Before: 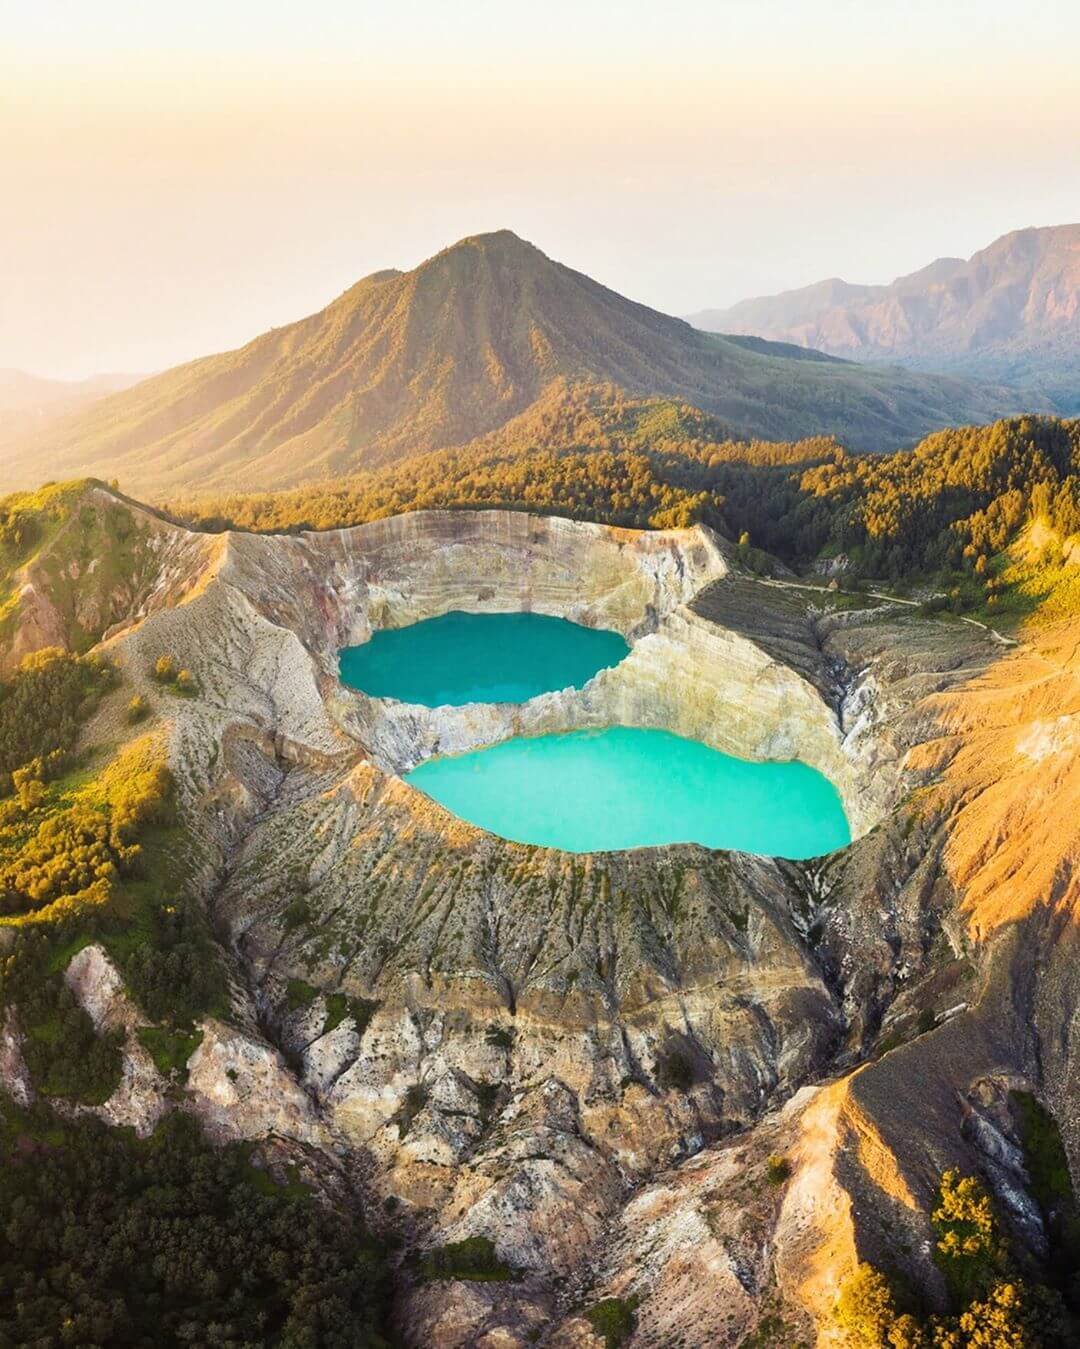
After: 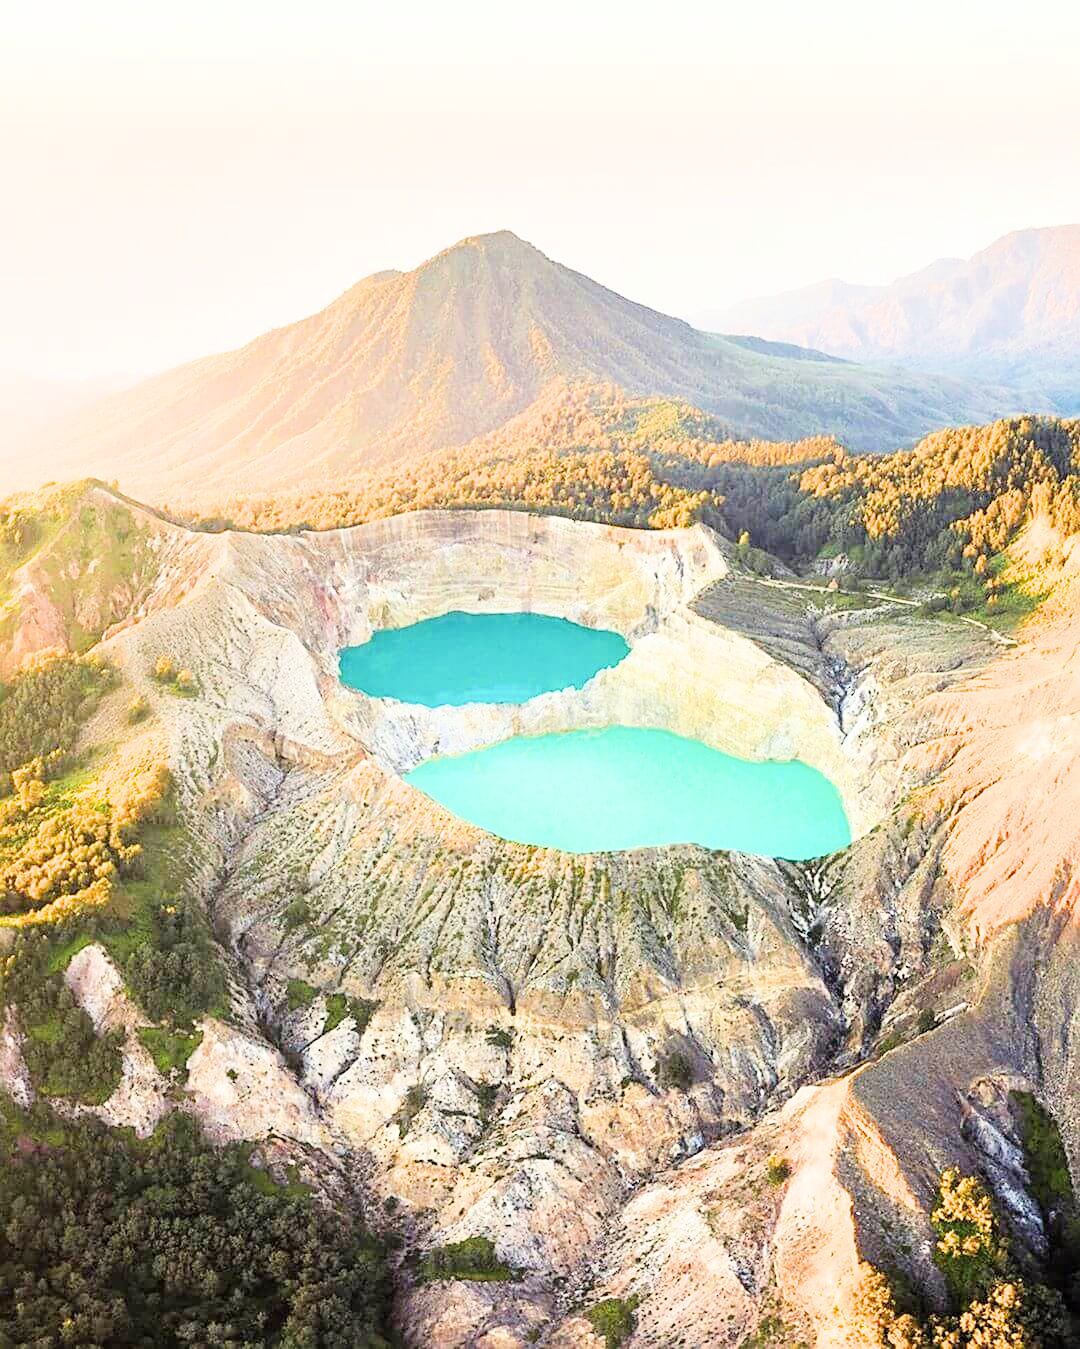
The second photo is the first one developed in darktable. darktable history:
rotate and perspective: automatic cropping original format, crop left 0, crop top 0
filmic rgb: black relative exposure -7.65 EV, white relative exposure 4.56 EV, hardness 3.61, contrast 1.05
sharpen: on, module defaults
exposure: exposure 2 EV, compensate highlight preservation false
